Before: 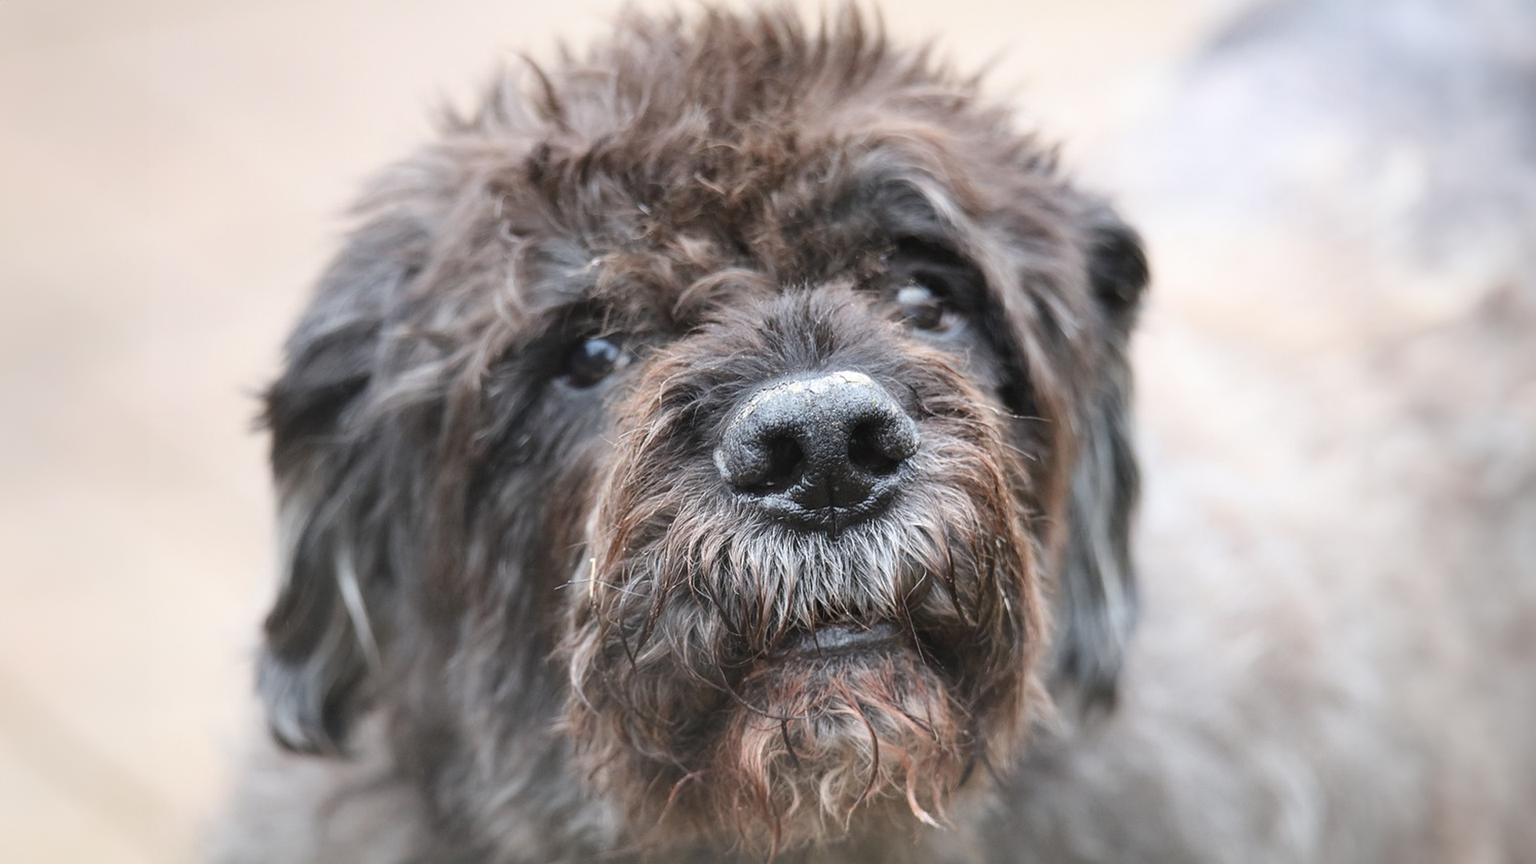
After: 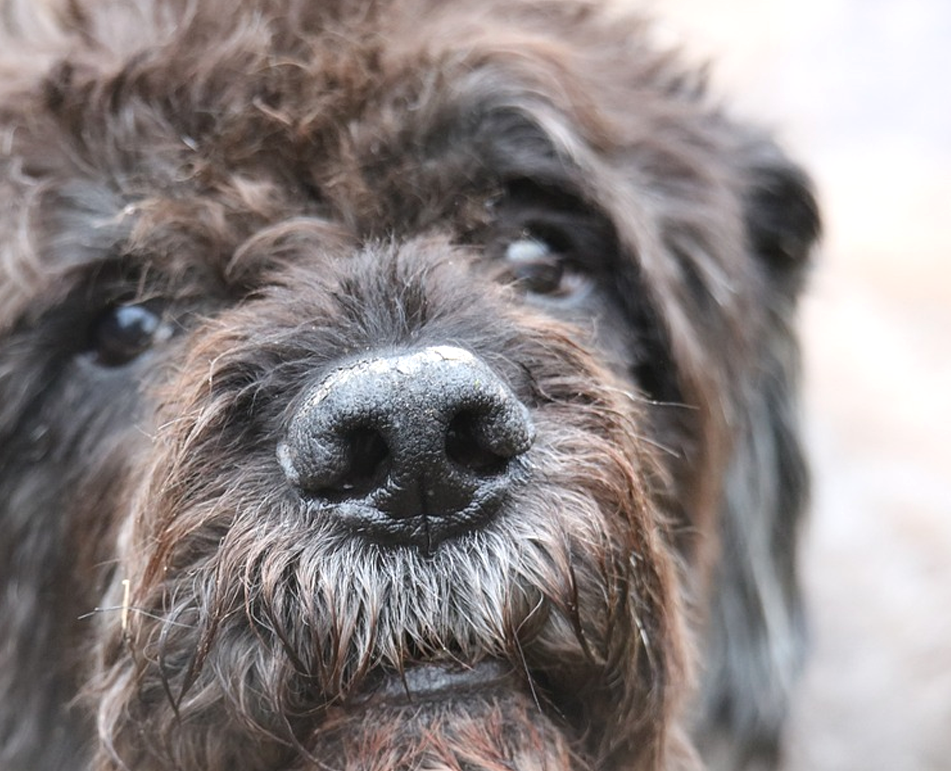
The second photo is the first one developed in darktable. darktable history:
crop: left 32.075%, top 10.976%, right 18.355%, bottom 17.596%
exposure: exposure 0.127 EV, compensate highlight preservation false
